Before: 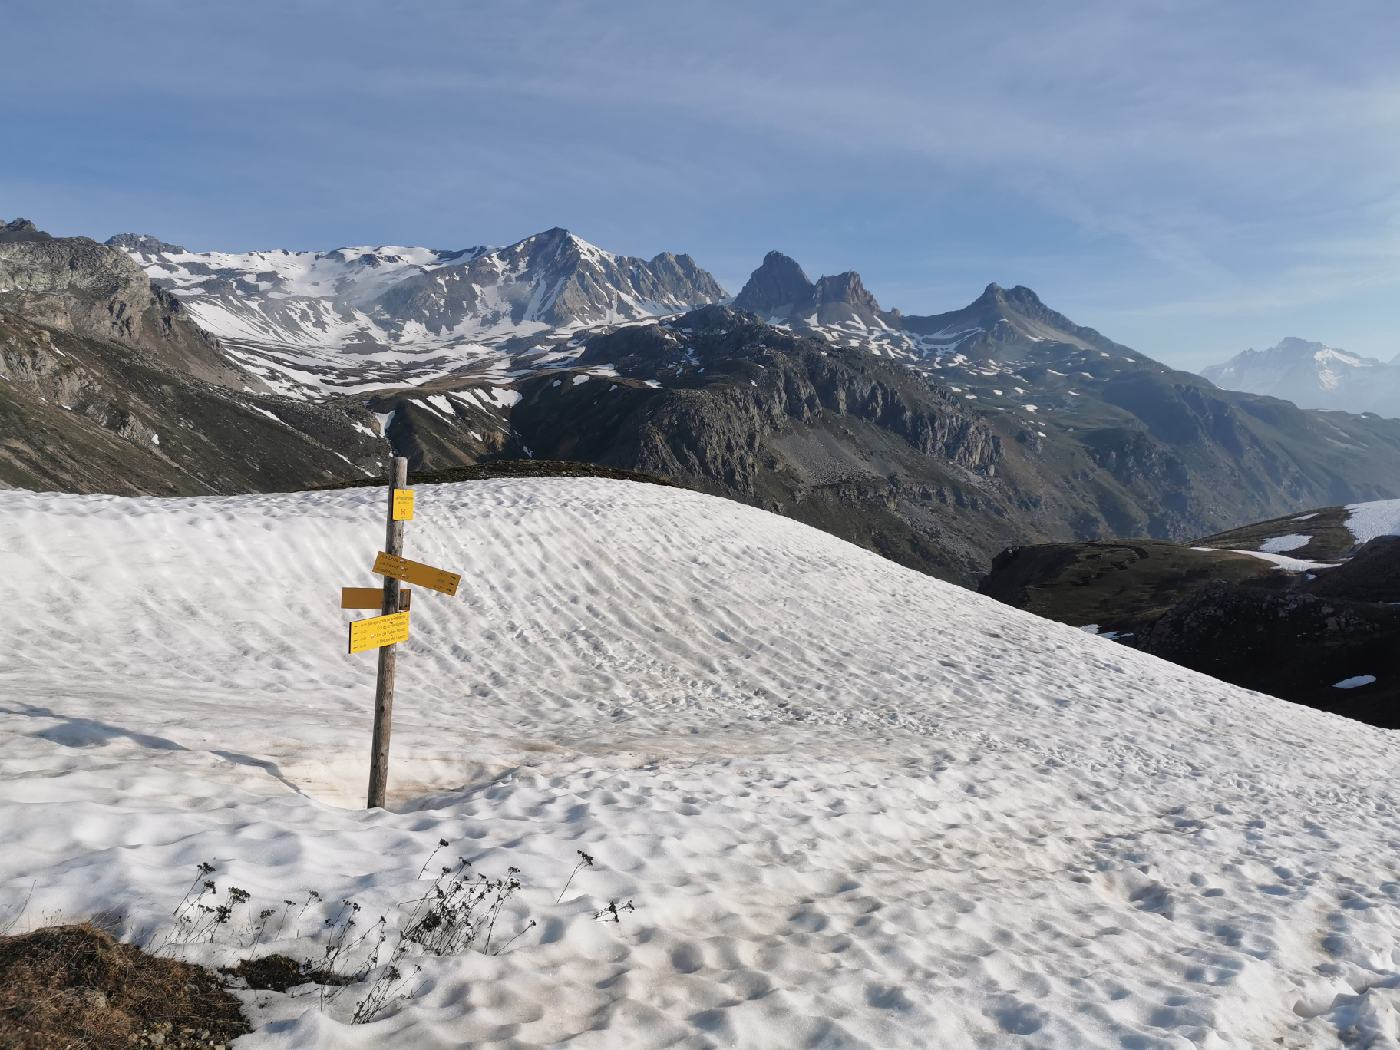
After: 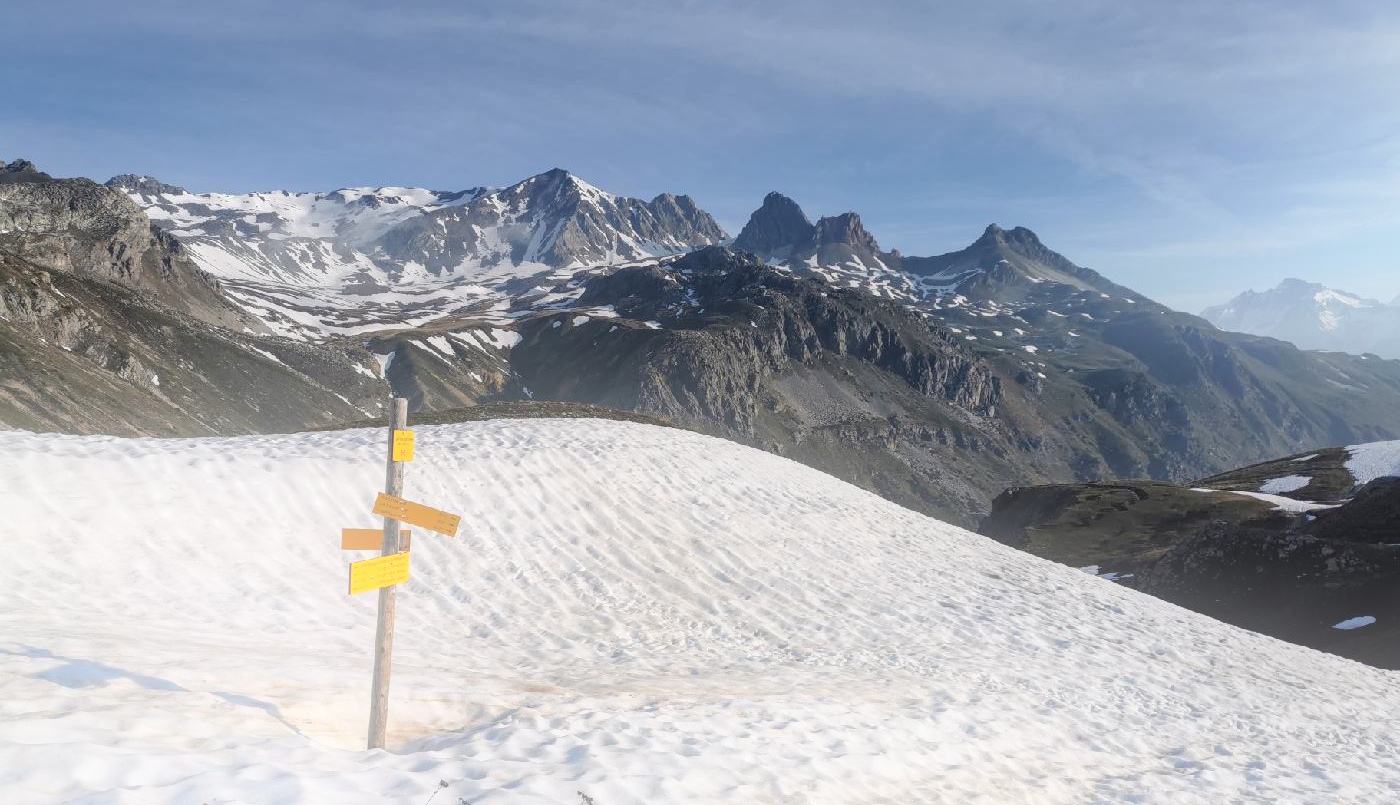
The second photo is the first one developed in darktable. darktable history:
crop: top 5.667%, bottom 17.637%
bloom: threshold 82.5%, strength 16.25%
local contrast: on, module defaults
